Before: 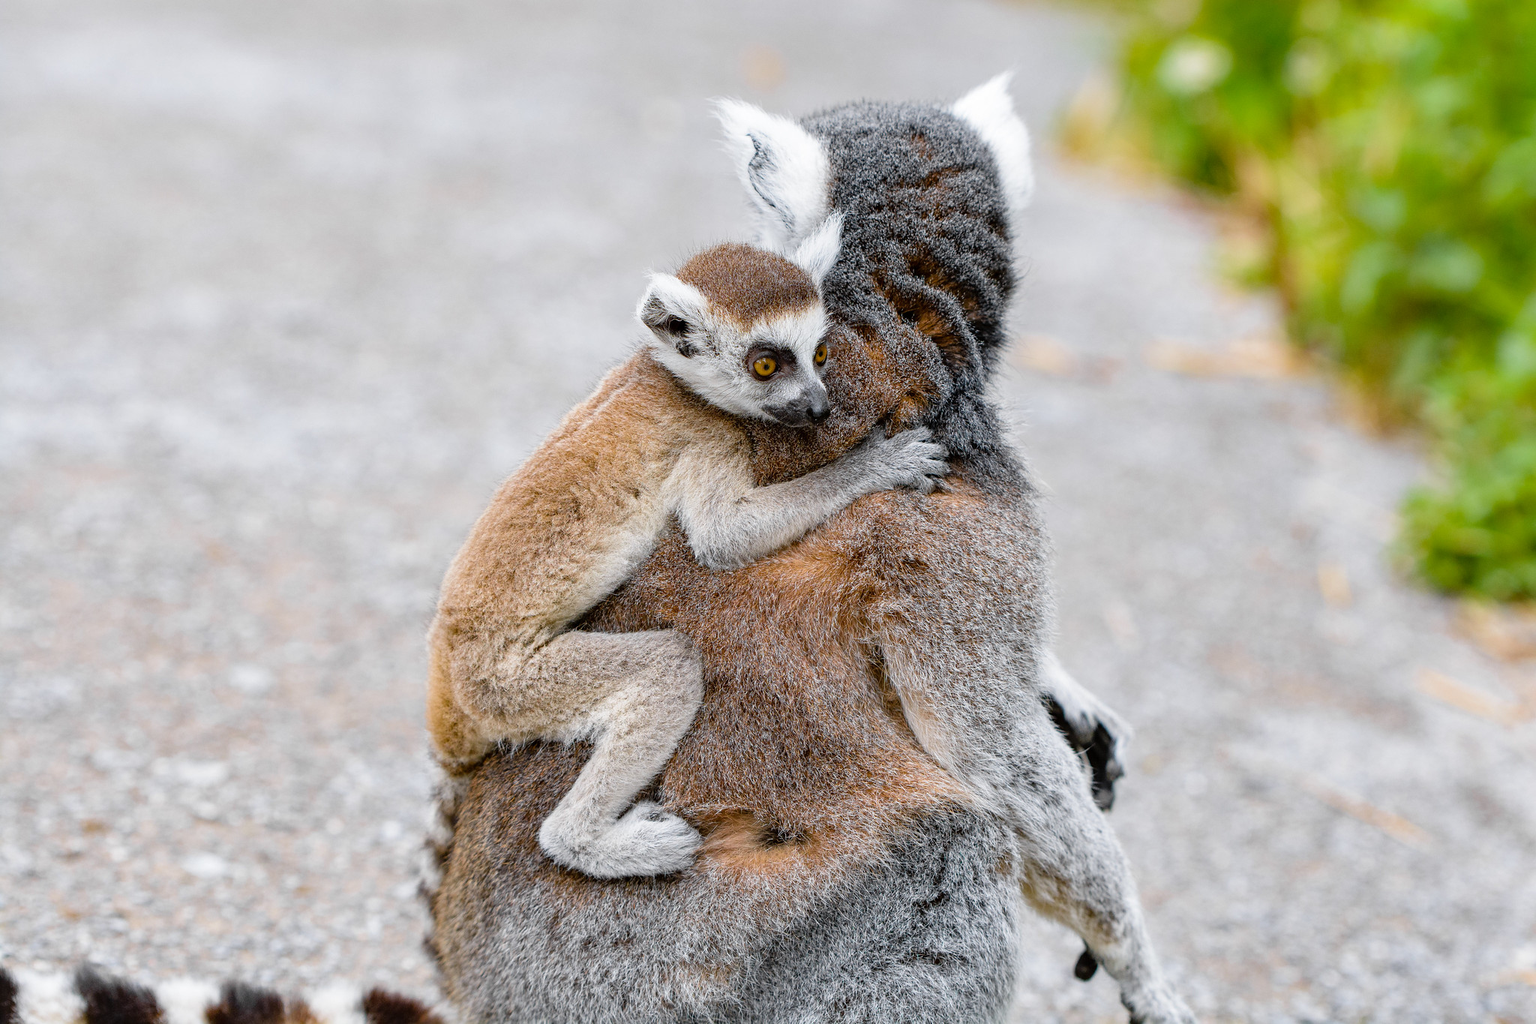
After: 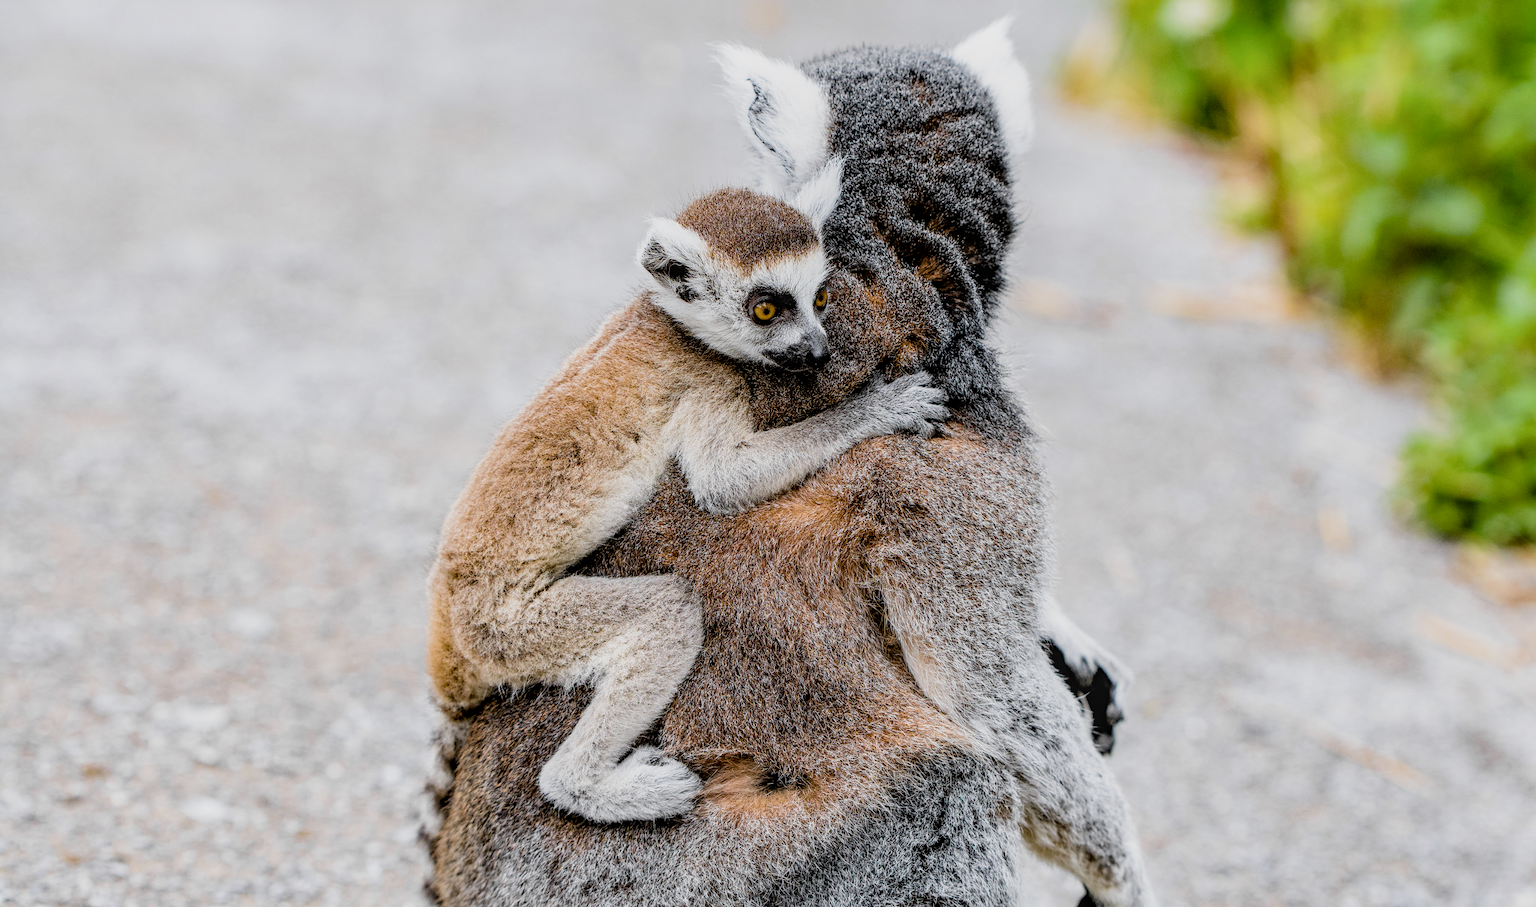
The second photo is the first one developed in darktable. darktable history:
crop and rotate: top 5.448%, bottom 5.844%
local contrast: on, module defaults
filmic rgb: black relative exposure -5.09 EV, white relative exposure 3.98 EV, hardness 2.9, contrast 1.3, highlights saturation mix -31.44%
